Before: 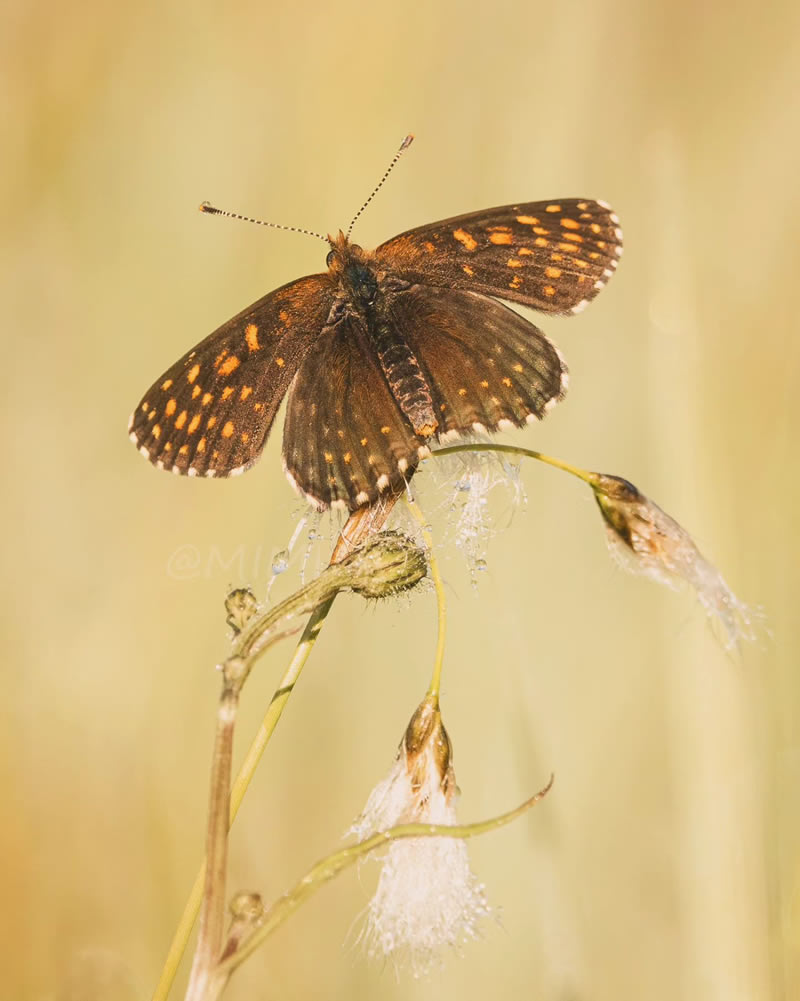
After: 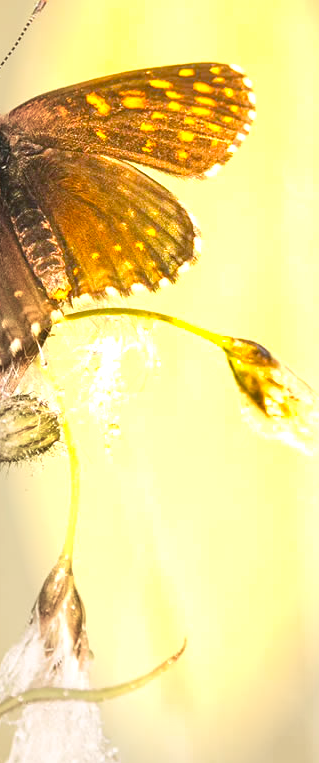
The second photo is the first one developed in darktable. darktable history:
color balance rgb: shadows lift › chroma 2.9%, shadows lift › hue 278.42°, linear chroma grading › global chroma 25.406%, perceptual saturation grading › global saturation 16.554%, global vibrance 15.058%
vignetting: center (0.219, -0.242), automatic ratio true
crop: left 45.935%, top 13.597%, right 14.073%, bottom 10.14%
exposure: black level correction 0.002, exposure 1.301 EV, compensate highlight preservation false
